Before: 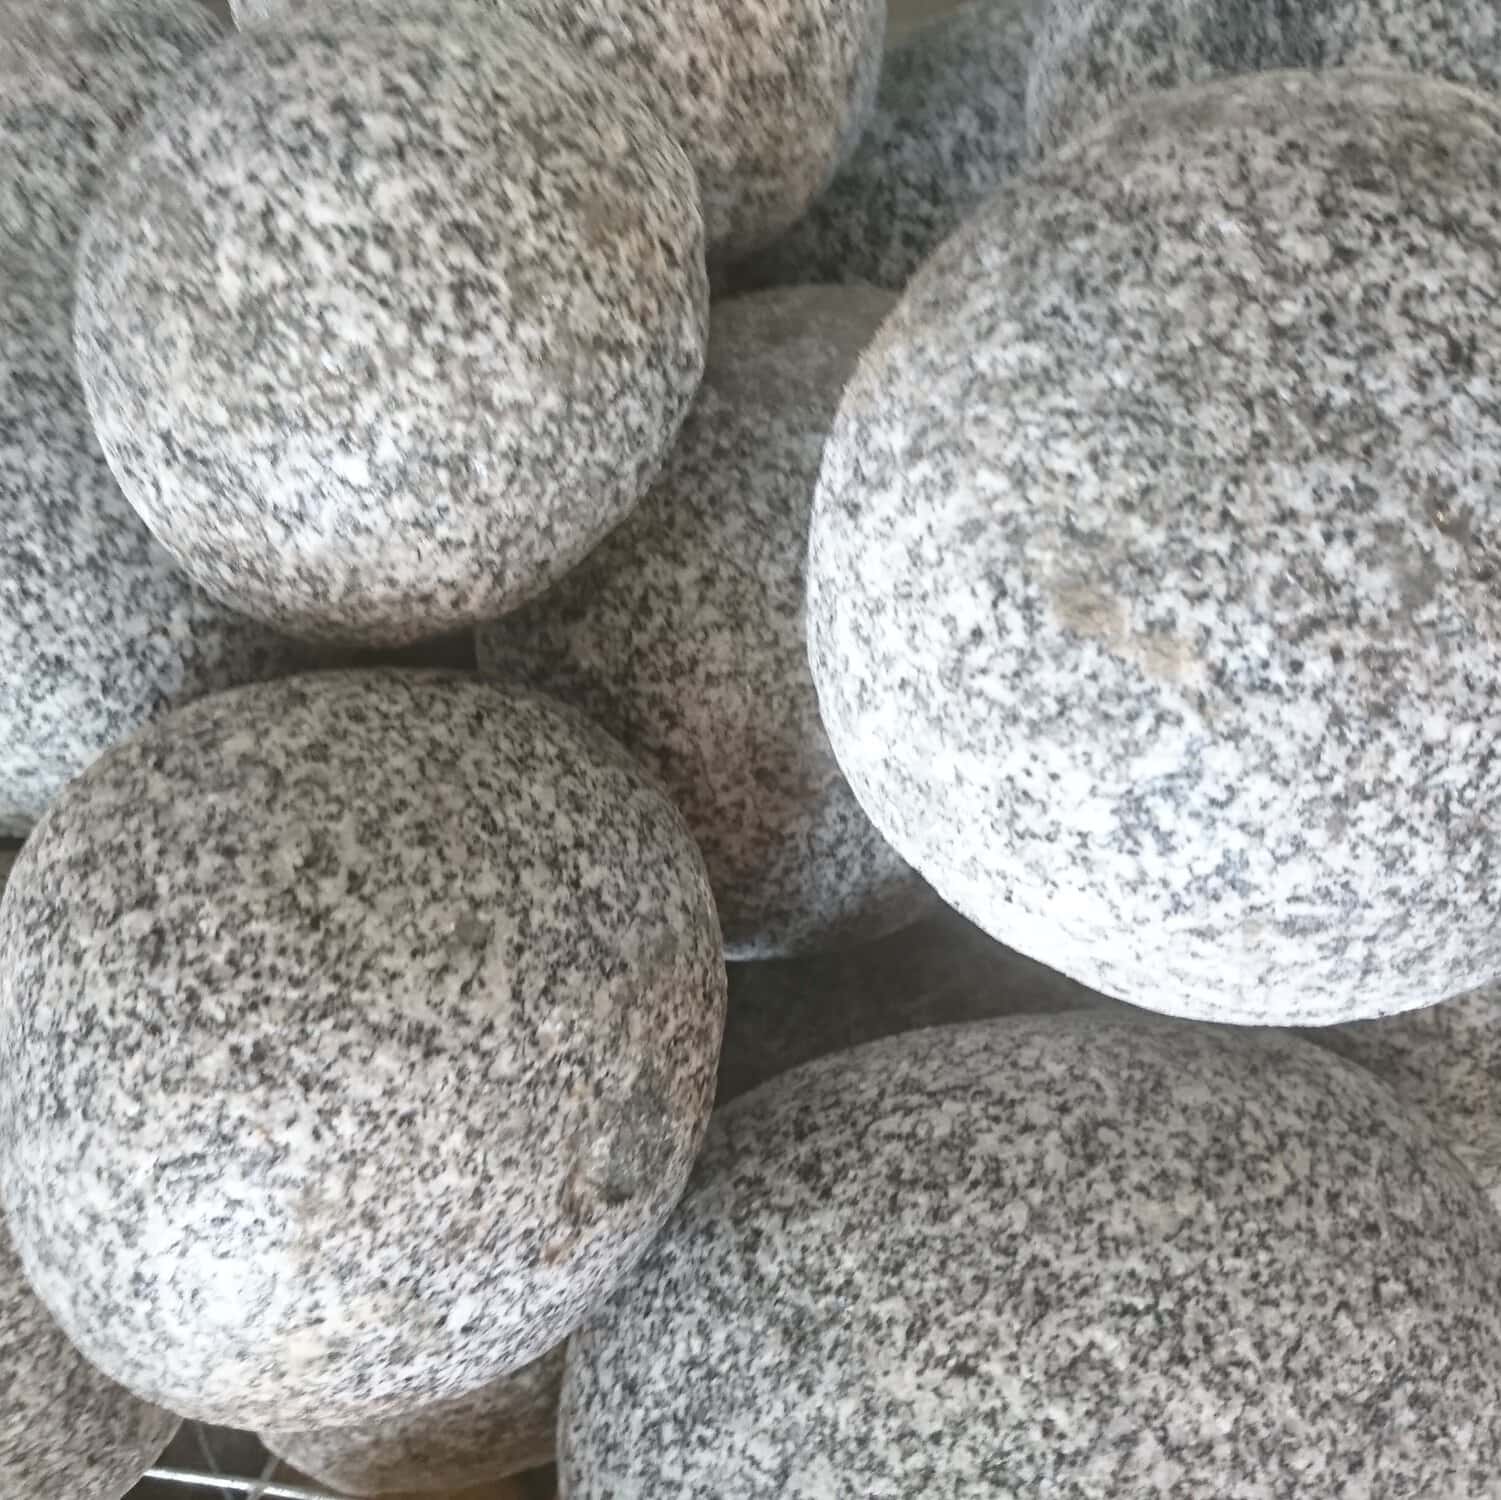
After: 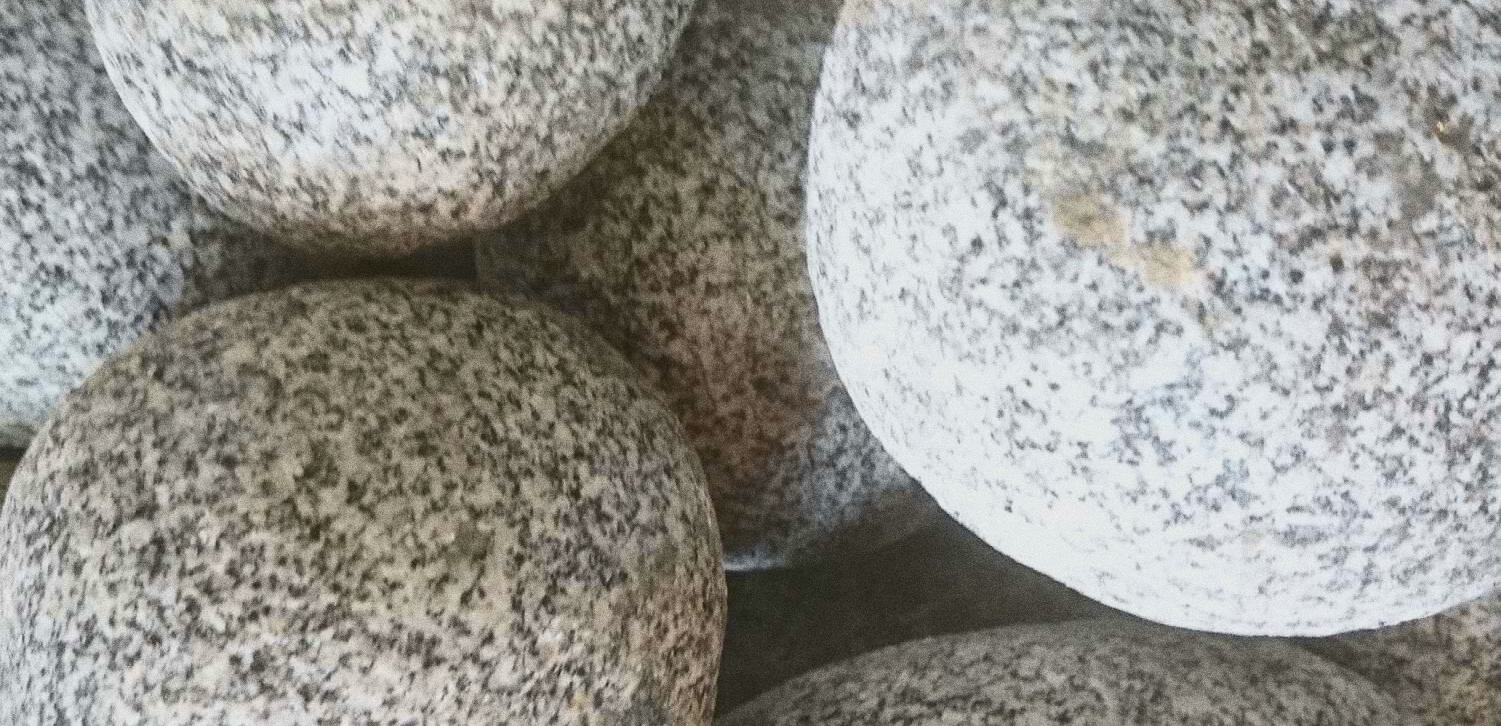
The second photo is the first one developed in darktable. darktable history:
tone equalizer: on, module defaults
grain: coarseness 0.09 ISO, strength 40%
tone curve: curves: ch0 [(0, 0.014) (0.036, 0.047) (0.15, 0.156) (0.27, 0.258) (0.511, 0.506) (0.761, 0.741) (1, 0.919)]; ch1 [(0, 0) (0.179, 0.173) (0.322, 0.32) (0.429, 0.431) (0.502, 0.5) (0.519, 0.522) (0.562, 0.575) (0.631, 0.65) (0.72, 0.692) (1, 1)]; ch2 [(0, 0) (0.29, 0.295) (0.404, 0.436) (0.497, 0.498) (0.533, 0.556) (0.599, 0.607) (0.696, 0.707) (1, 1)], color space Lab, independent channels, preserve colors none
rgb curve: curves: ch0 [(0, 0) (0.078, 0.051) (0.929, 0.956) (1, 1)], compensate middle gray true
crop and rotate: top 26.056%, bottom 25.543%
